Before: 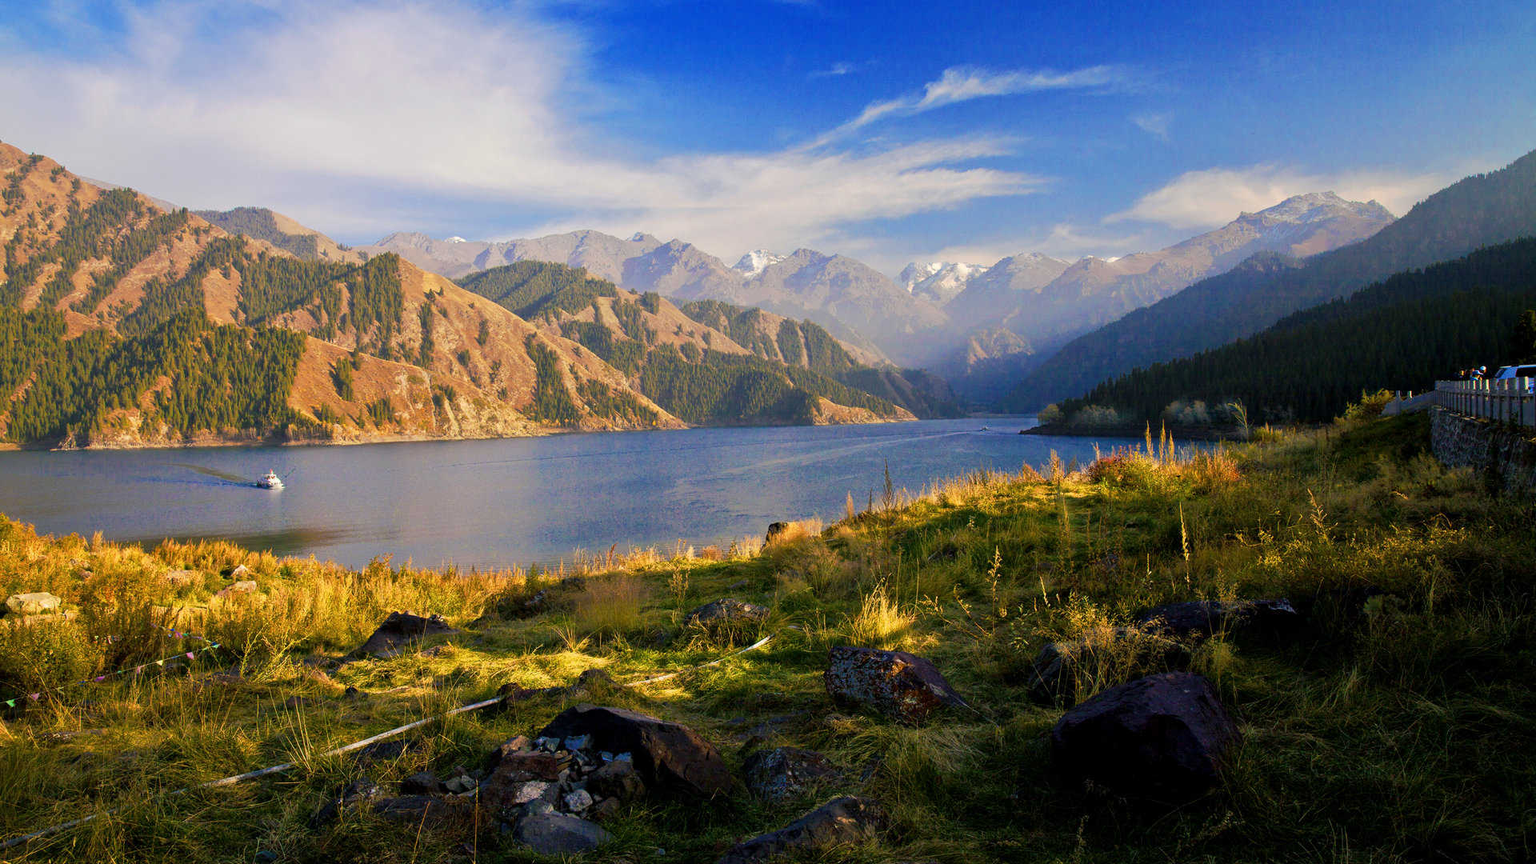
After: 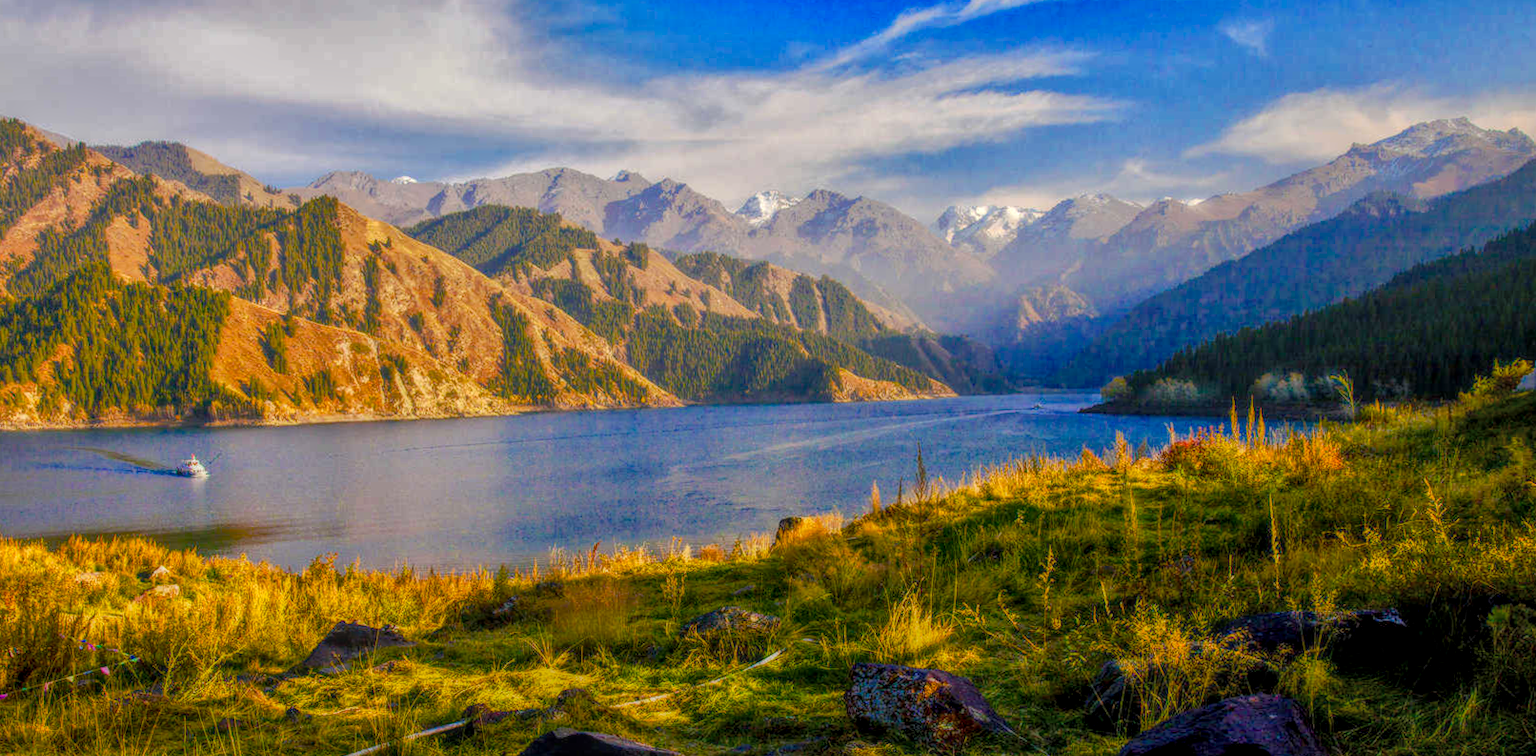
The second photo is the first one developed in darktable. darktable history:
shadows and highlights: radius 108.52, shadows 44.07, highlights -67.8, low approximation 0.01, soften with gaussian
rotate and perspective: lens shift (vertical) 0.048, lens shift (horizontal) -0.024, automatic cropping off
contrast equalizer: octaves 7, y [[0.502, 0.505, 0.512, 0.529, 0.564, 0.588], [0.5 ×6], [0.502, 0.505, 0.512, 0.529, 0.564, 0.588], [0, 0.001, 0.001, 0.004, 0.008, 0.011], [0, 0.001, 0.001, 0.004, 0.008, 0.011]], mix -1
crop: left 7.856%, top 11.836%, right 10.12%, bottom 15.387%
bloom: size 9%, threshold 100%, strength 7%
color balance rgb: perceptual saturation grading › global saturation 35%, perceptual saturation grading › highlights -25%, perceptual saturation grading › shadows 50%
local contrast: highlights 20%, shadows 30%, detail 200%, midtone range 0.2
